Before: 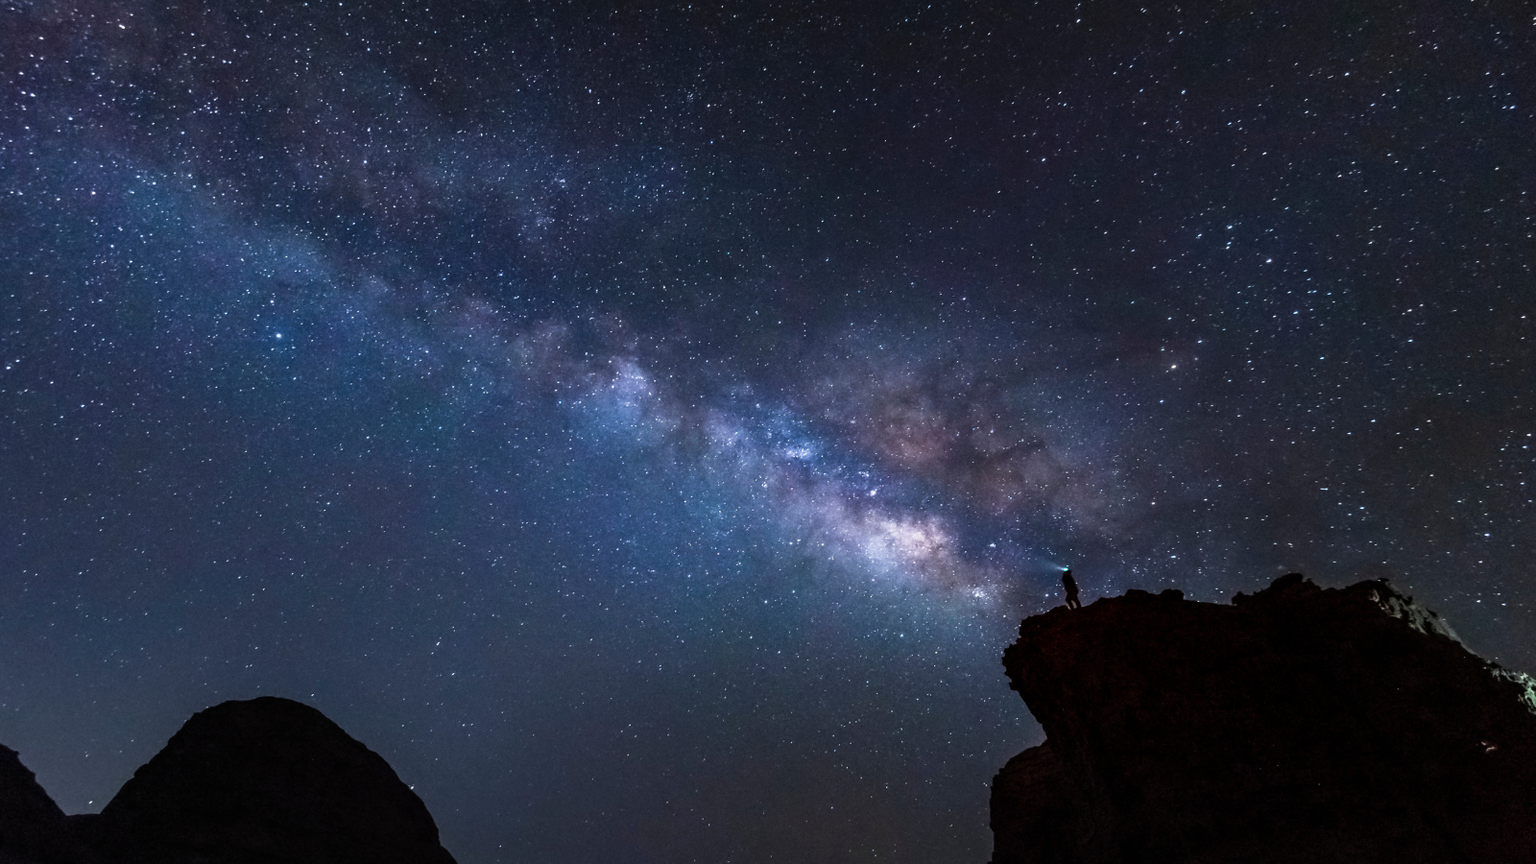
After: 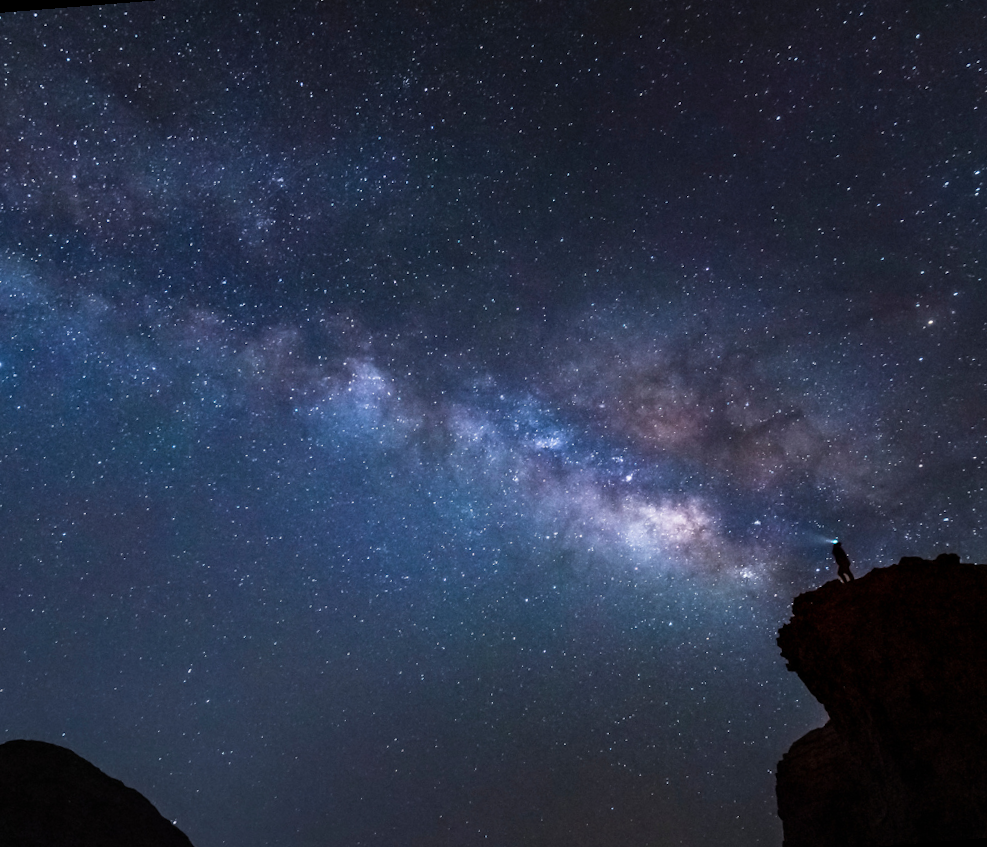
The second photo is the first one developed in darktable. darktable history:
crop: left 15.419%, right 17.914%
rotate and perspective: rotation -4.57°, crop left 0.054, crop right 0.944, crop top 0.087, crop bottom 0.914
